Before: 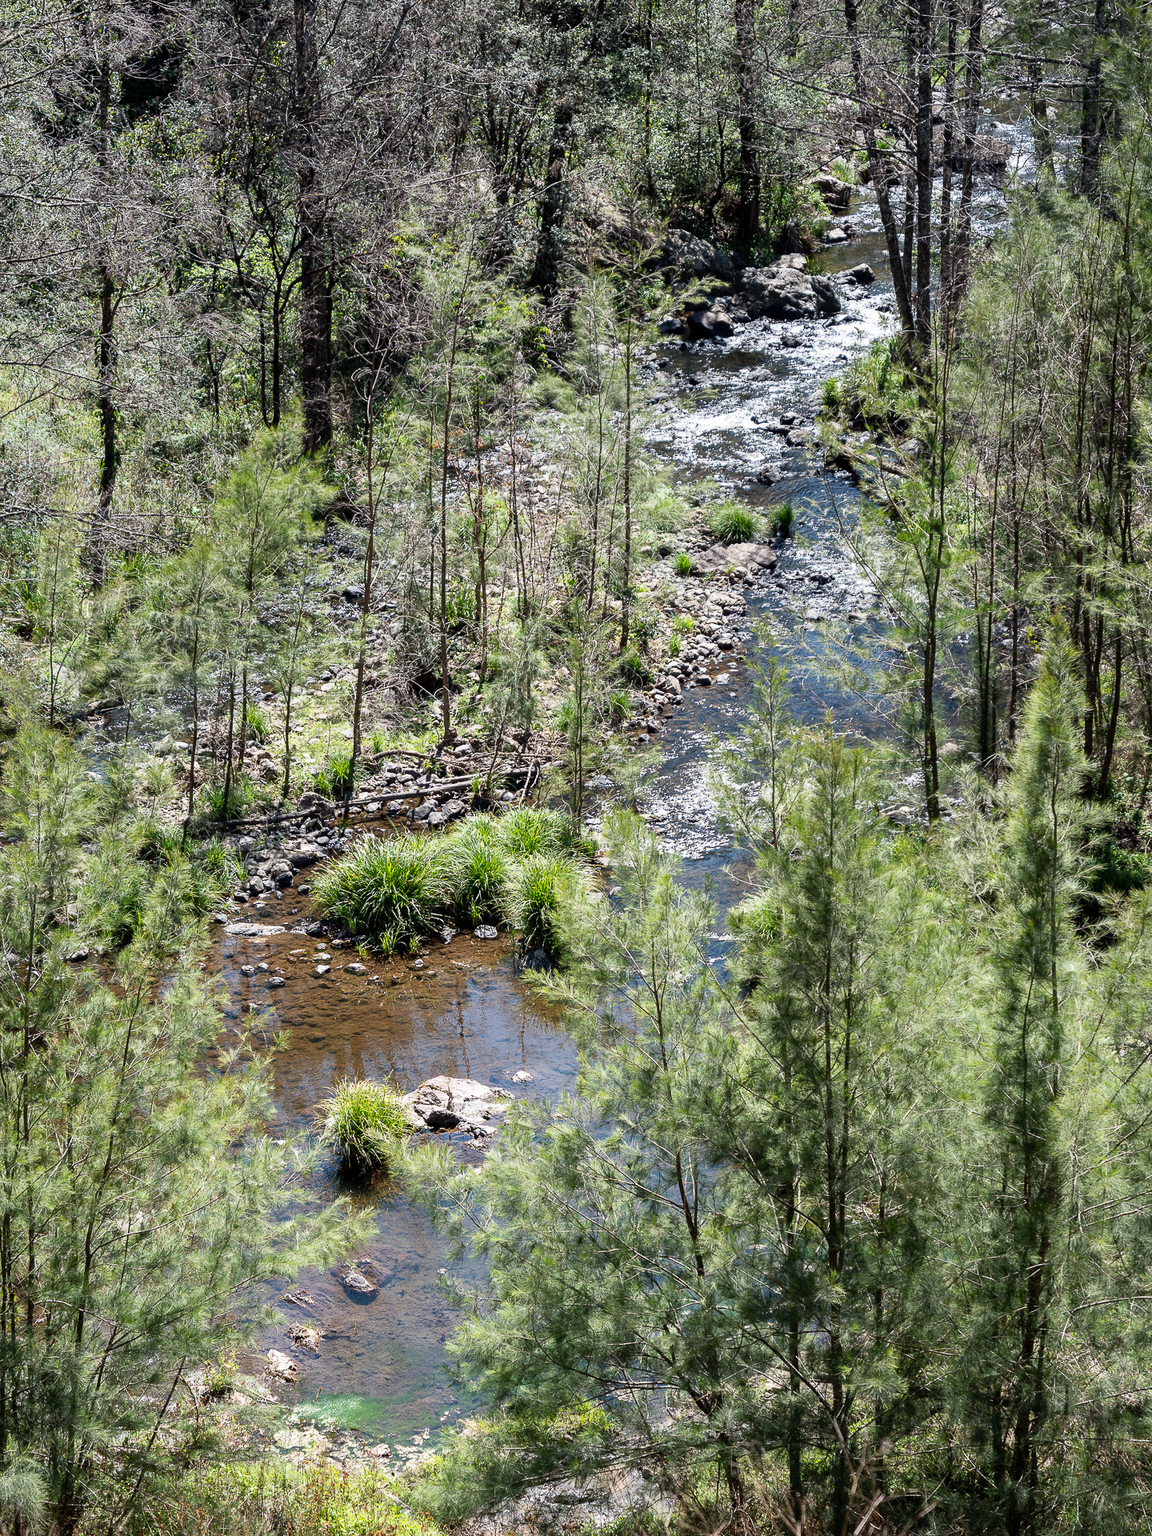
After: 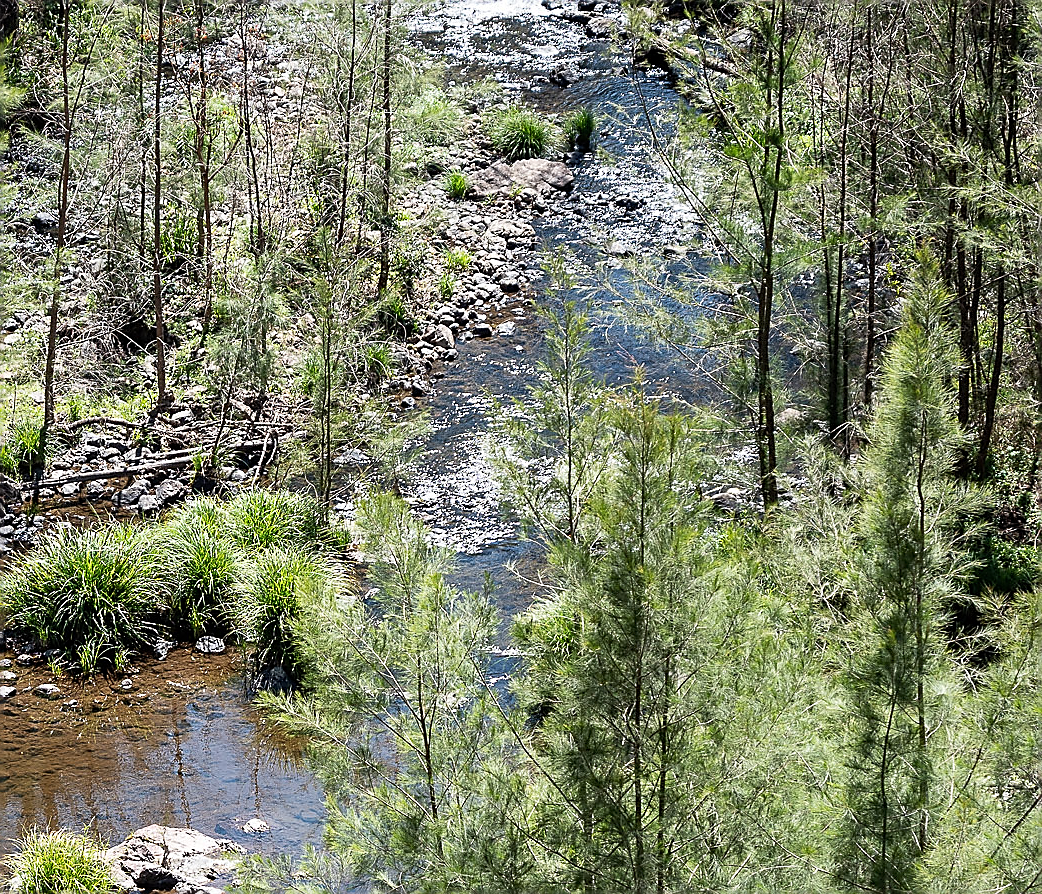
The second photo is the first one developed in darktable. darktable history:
crop and rotate: left 27.627%, top 27.105%, bottom 26.311%
sharpen: radius 1.41, amount 1.249, threshold 0.835
